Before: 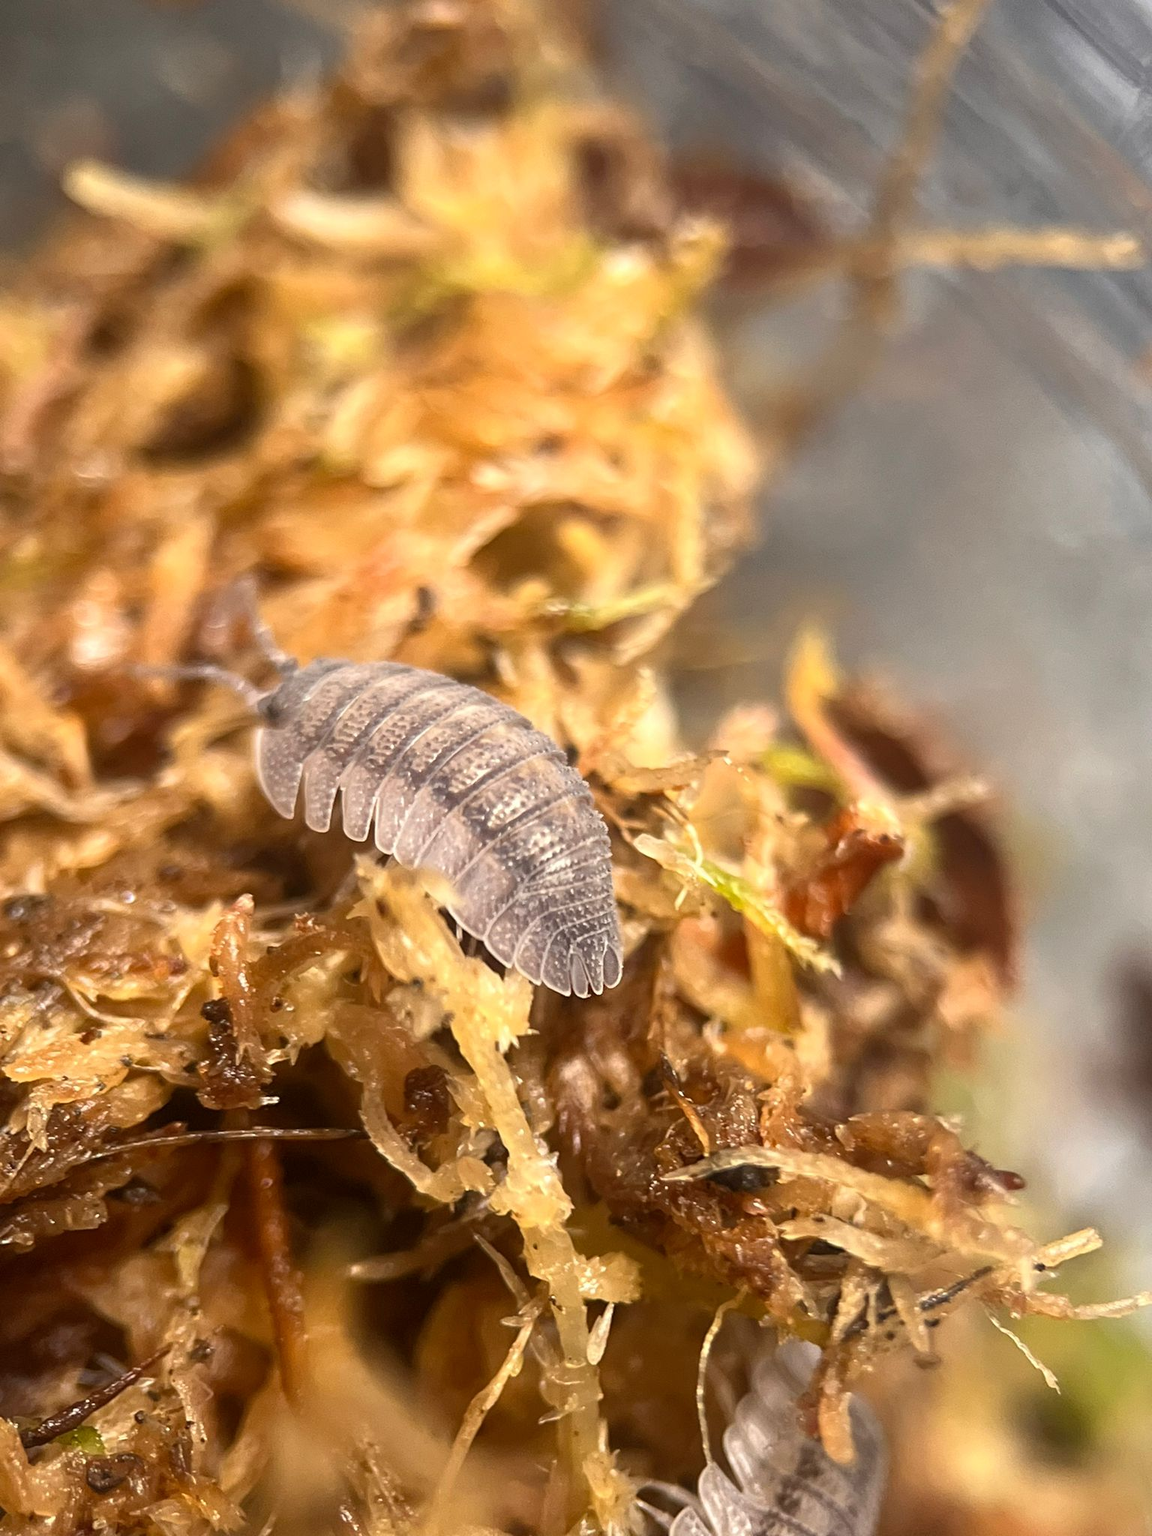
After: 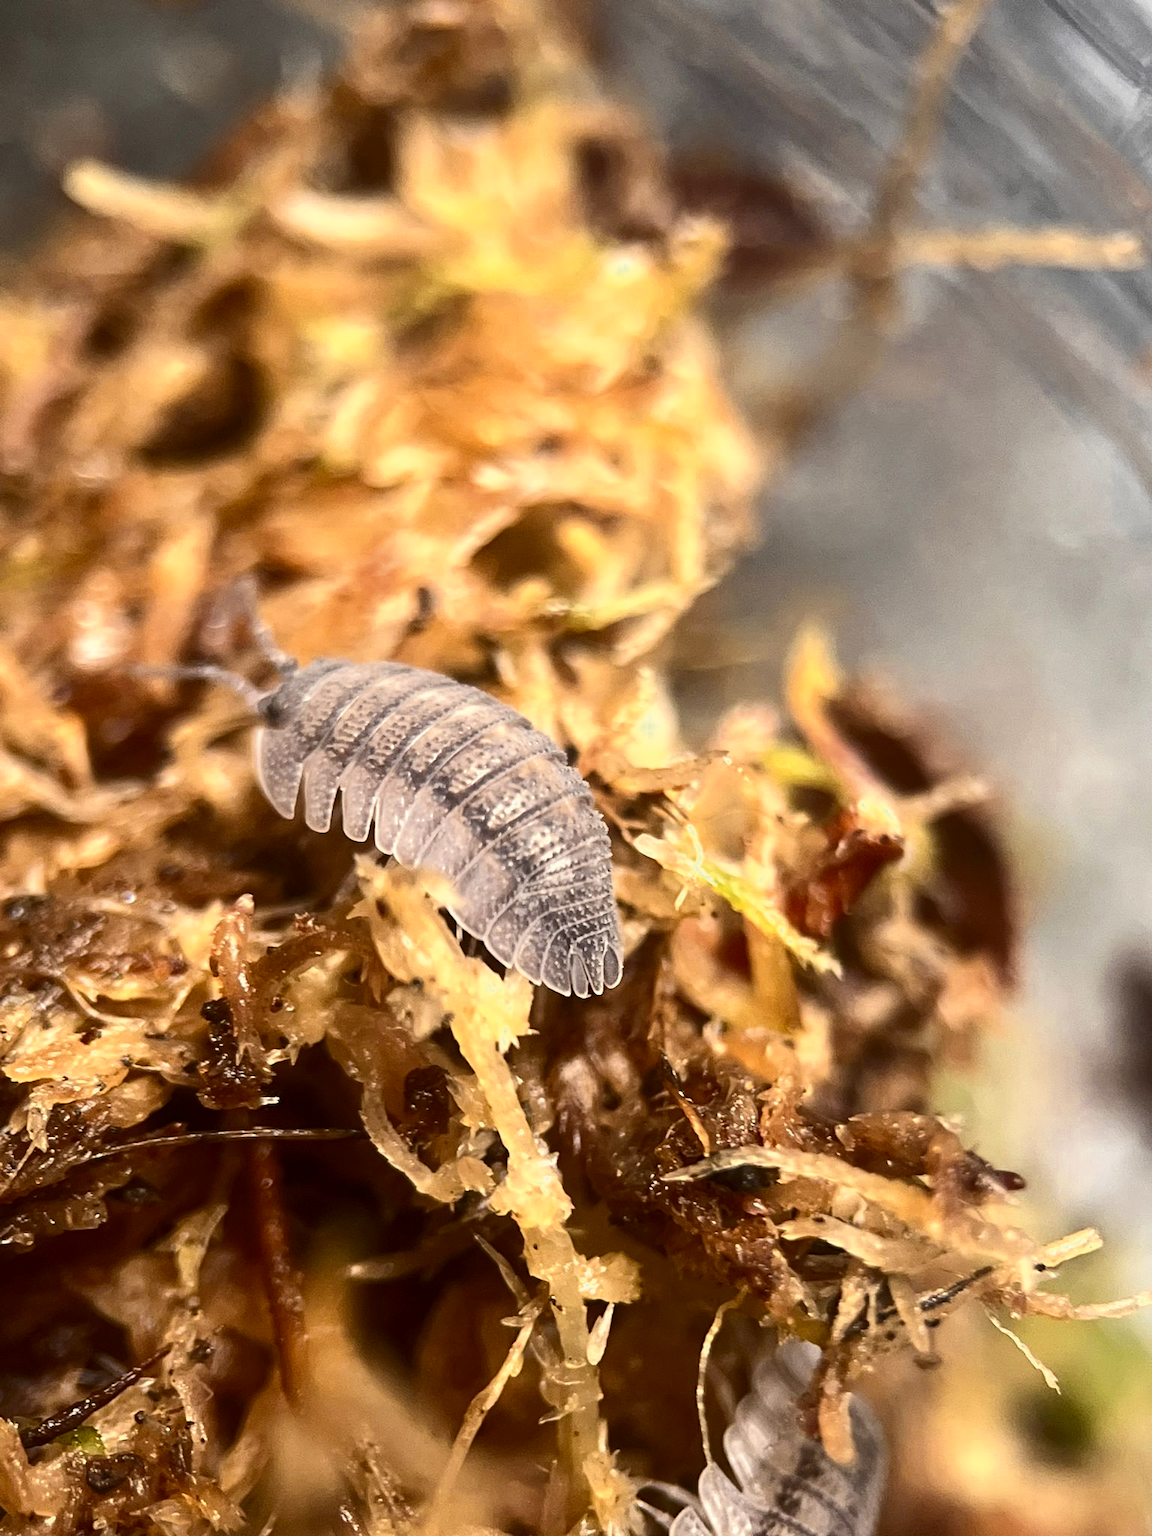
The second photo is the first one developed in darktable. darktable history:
tone equalizer: on, module defaults
color zones: curves: ch0 [(0.035, 0.242) (0.25, 0.5) (0.384, 0.214) (0.488, 0.255) (0.75, 0.5)]; ch1 [(0.063, 0.379) (0.25, 0.5) (0.354, 0.201) (0.489, 0.085) (0.729, 0.271)]; ch2 [(0.25, 0.5) (0.38, 0.517) (0.442, 0.51) (0.735, 0.456)]
contrast brightness saturation: contrast 0.281
